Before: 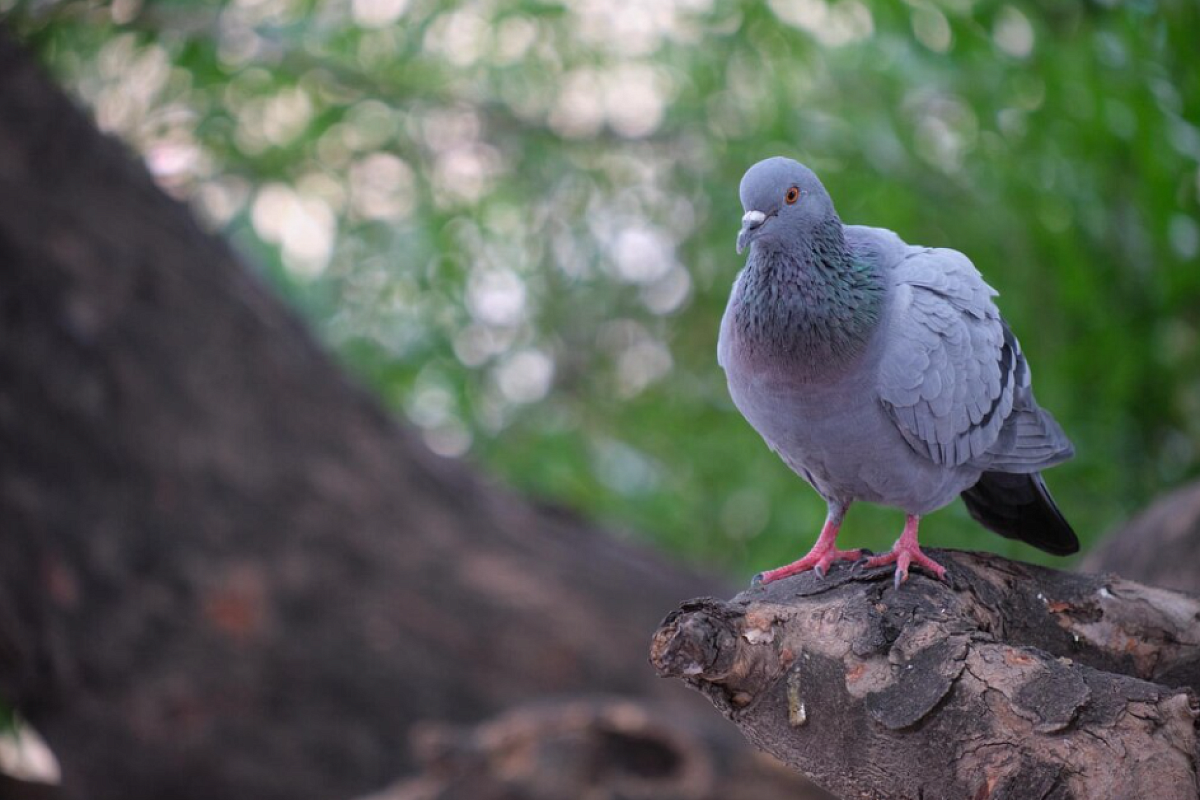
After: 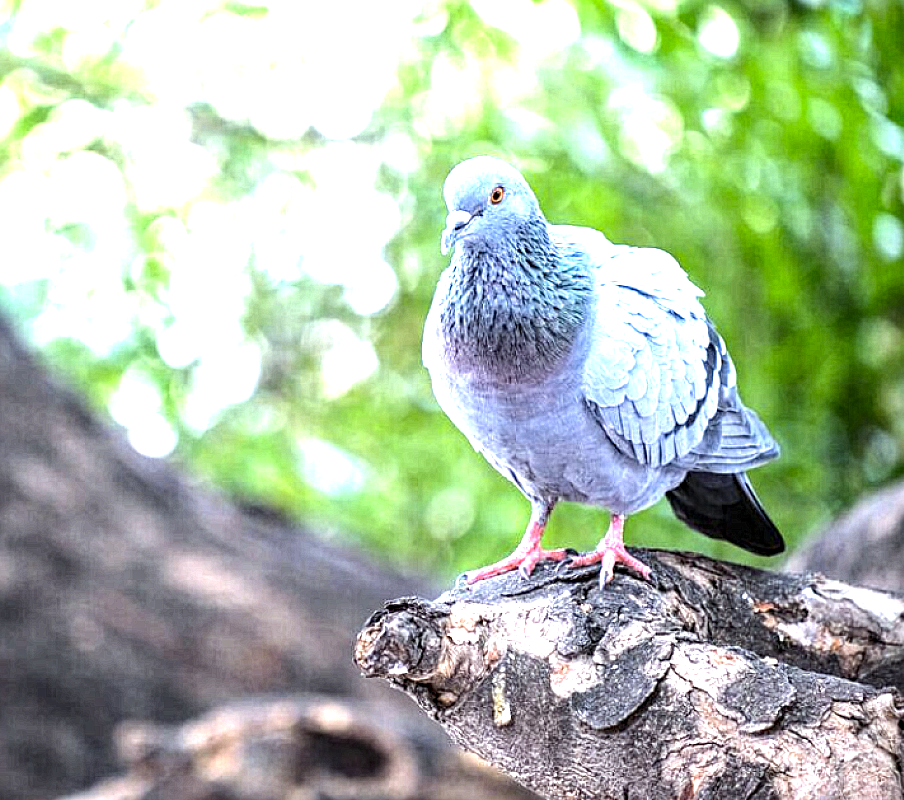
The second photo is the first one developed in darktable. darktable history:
local contrast: highlights 59%, detail 145%
color correction: highlights a* -6.69, highlights b* 0.49
crop and rotate: left 24.6%
exposure: black level correction 0, exposure 1.675 EV, compensate exposure bias true, compensate highlight preservation false
tone equalizer: -8 EV -0.75 EV, -7 EV -0.7 EV, -6 EV -0.6 EV, -5 EV -0.4 EV, -3 EV 0.4 EV, -2 EV 0.6 EV, -1 EV 0.7 EV, +0 EV 0.75 EV, edges refinement/feathering 500, mask exposure compensation -1.57 EV, preserve details no
sharpen: on, module defaults
color contrast: green-magenta contrast 0.8, blue-yellow contrast 1.1, unbound 0
haze removal: compatibility mode true, adaptive false
